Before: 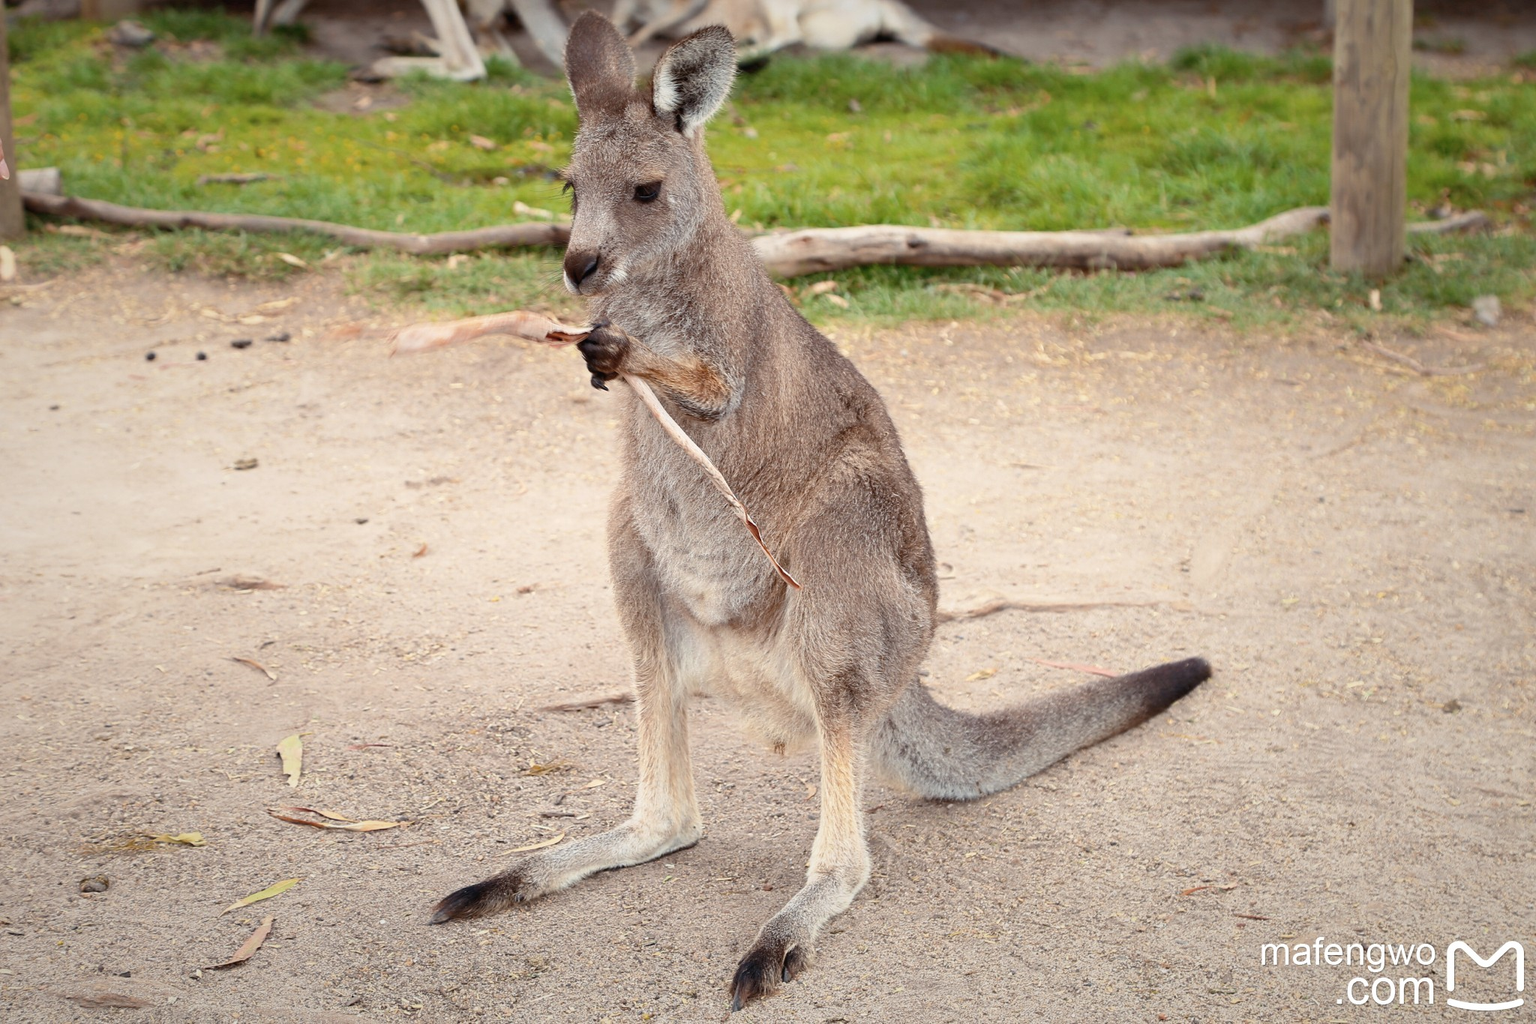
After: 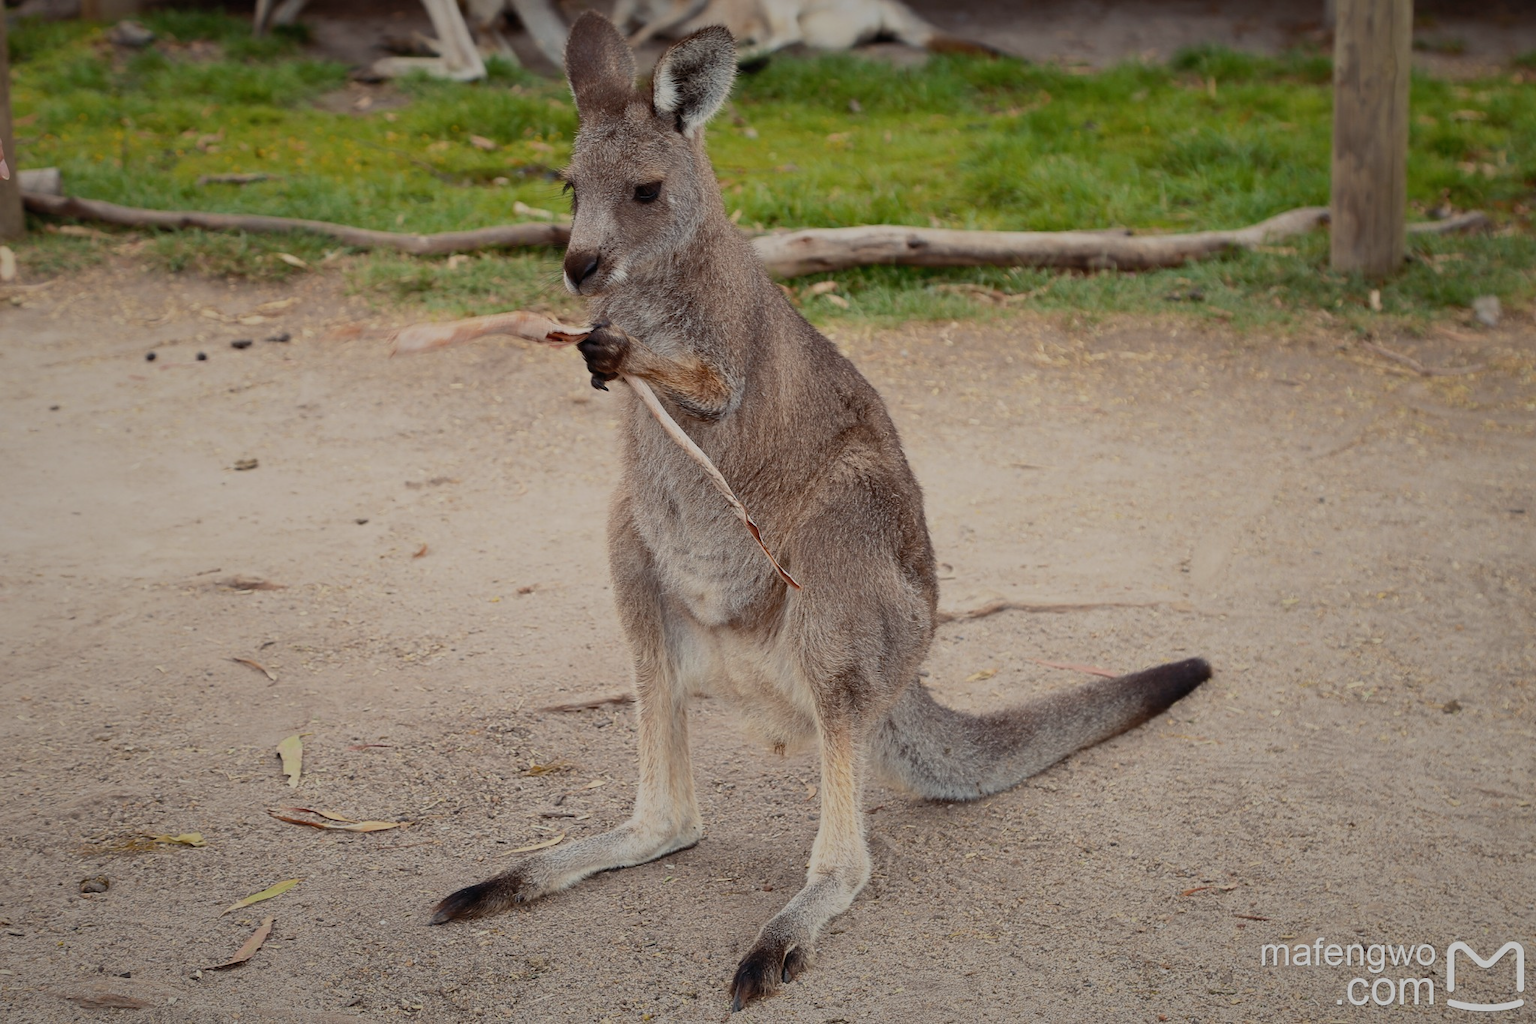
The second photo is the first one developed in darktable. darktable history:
contrast brightness saturation: contrast 0.203, brightness 0.162, saturation 0.217
exposure: black level correction 0, exposure -0.748 EV, compensate exposure bias true, compensate highlight preservation false
